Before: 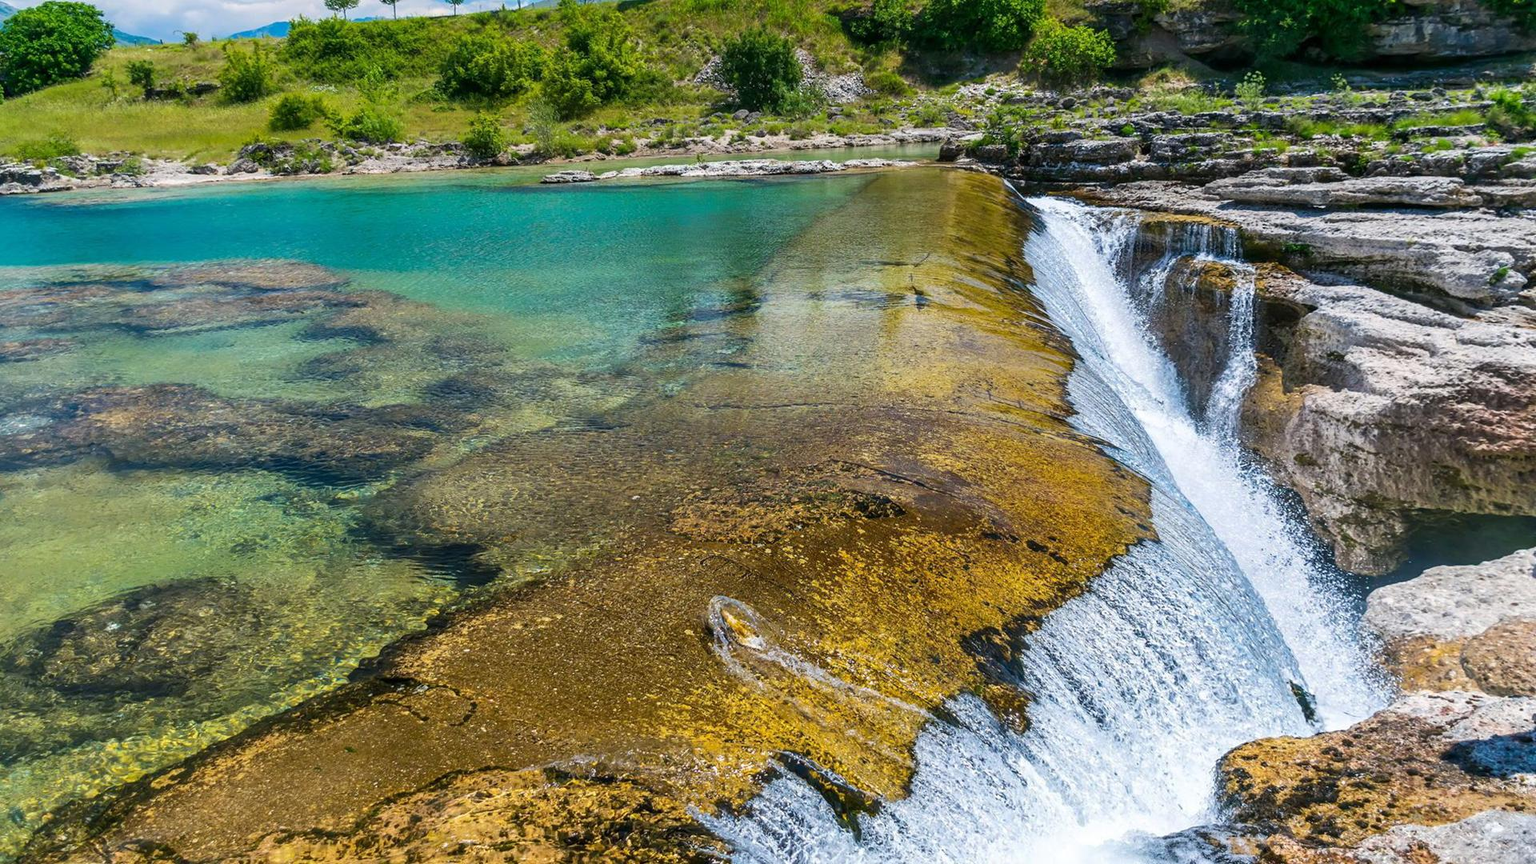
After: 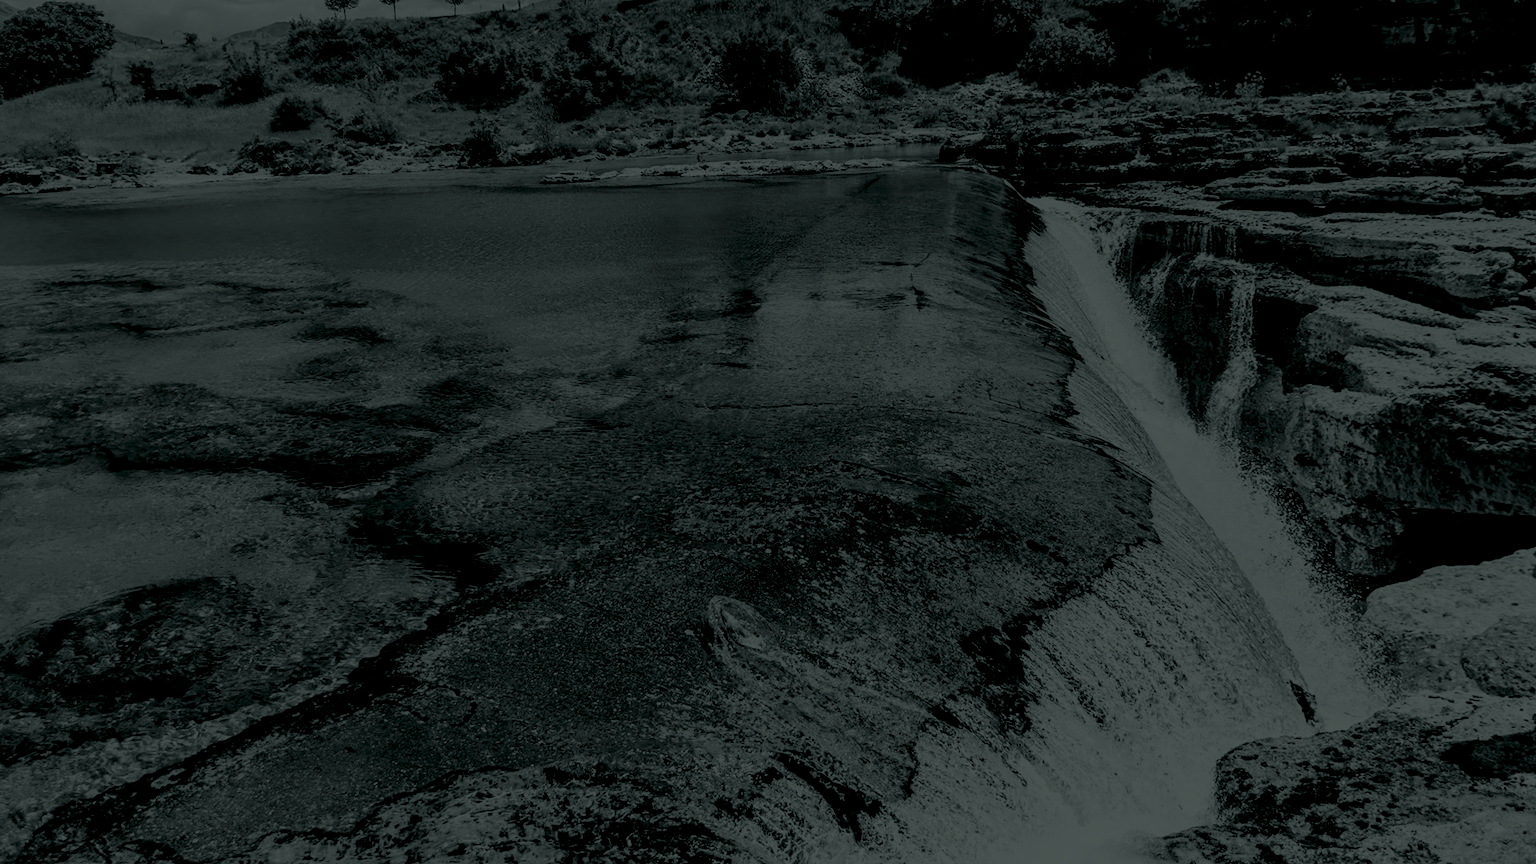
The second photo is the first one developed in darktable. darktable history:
white balance: emerald 1
filmic rgb: black relative exposure -5 EV, hardness 2.88, contrast 1.4, highlights saturation mix -30%
colorize: hue 90°, saturation 19%, lightness 1.59%, version 1
